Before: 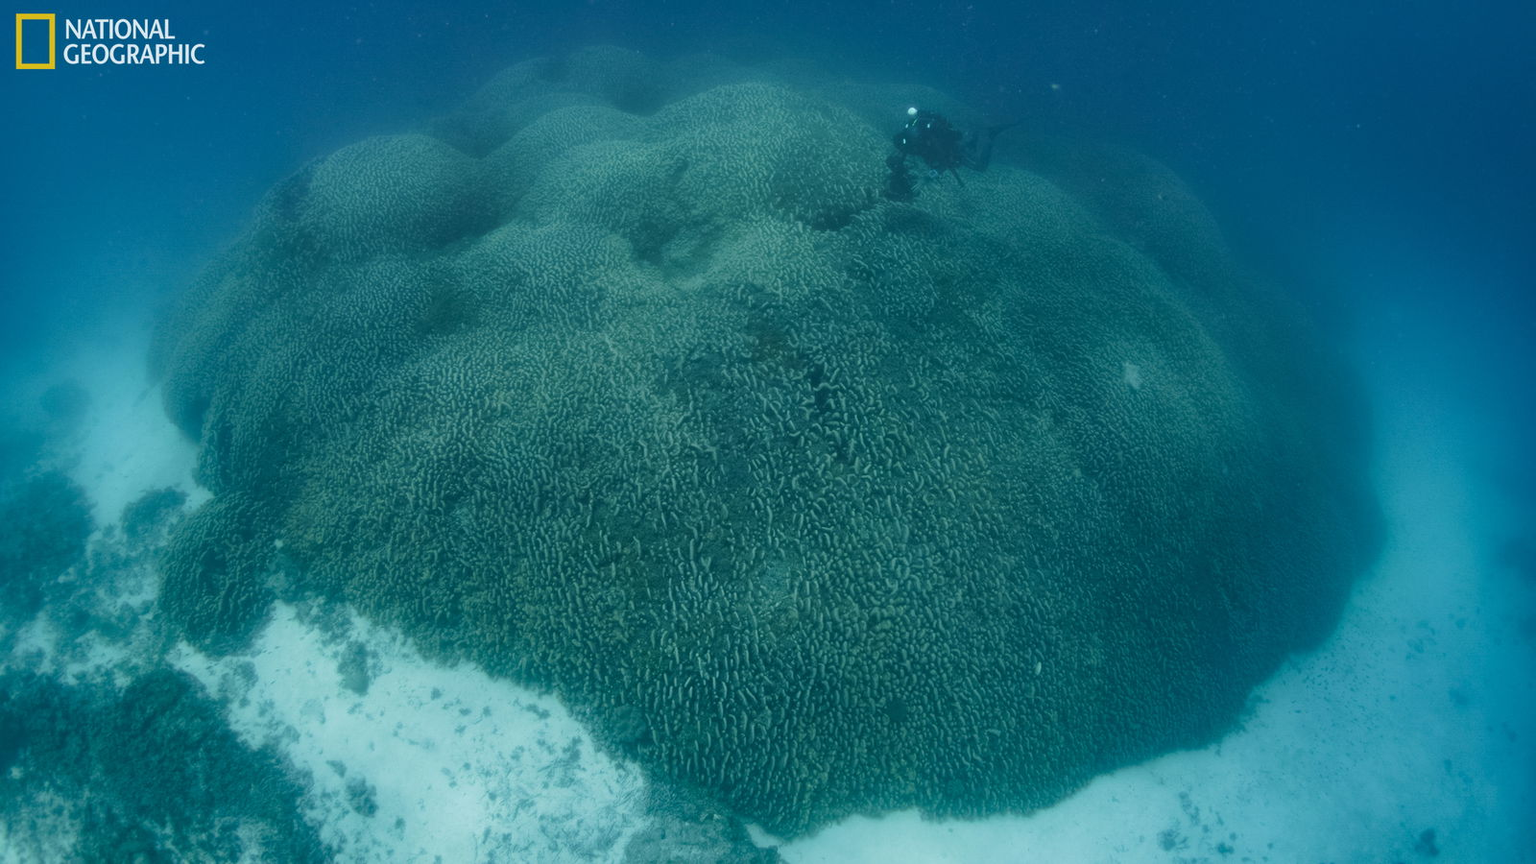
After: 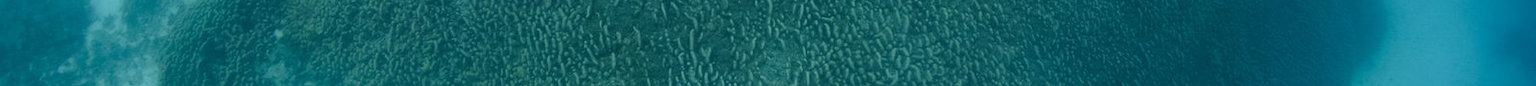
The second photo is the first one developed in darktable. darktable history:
crop and rotate: top 59.084%, bottom 30.916%
contrast equalizer: octaves 7, y [[0.6 ×6], [0.55 ×6], [0 ×6], [0 ×6], [0 ×6]], mix -0.2
